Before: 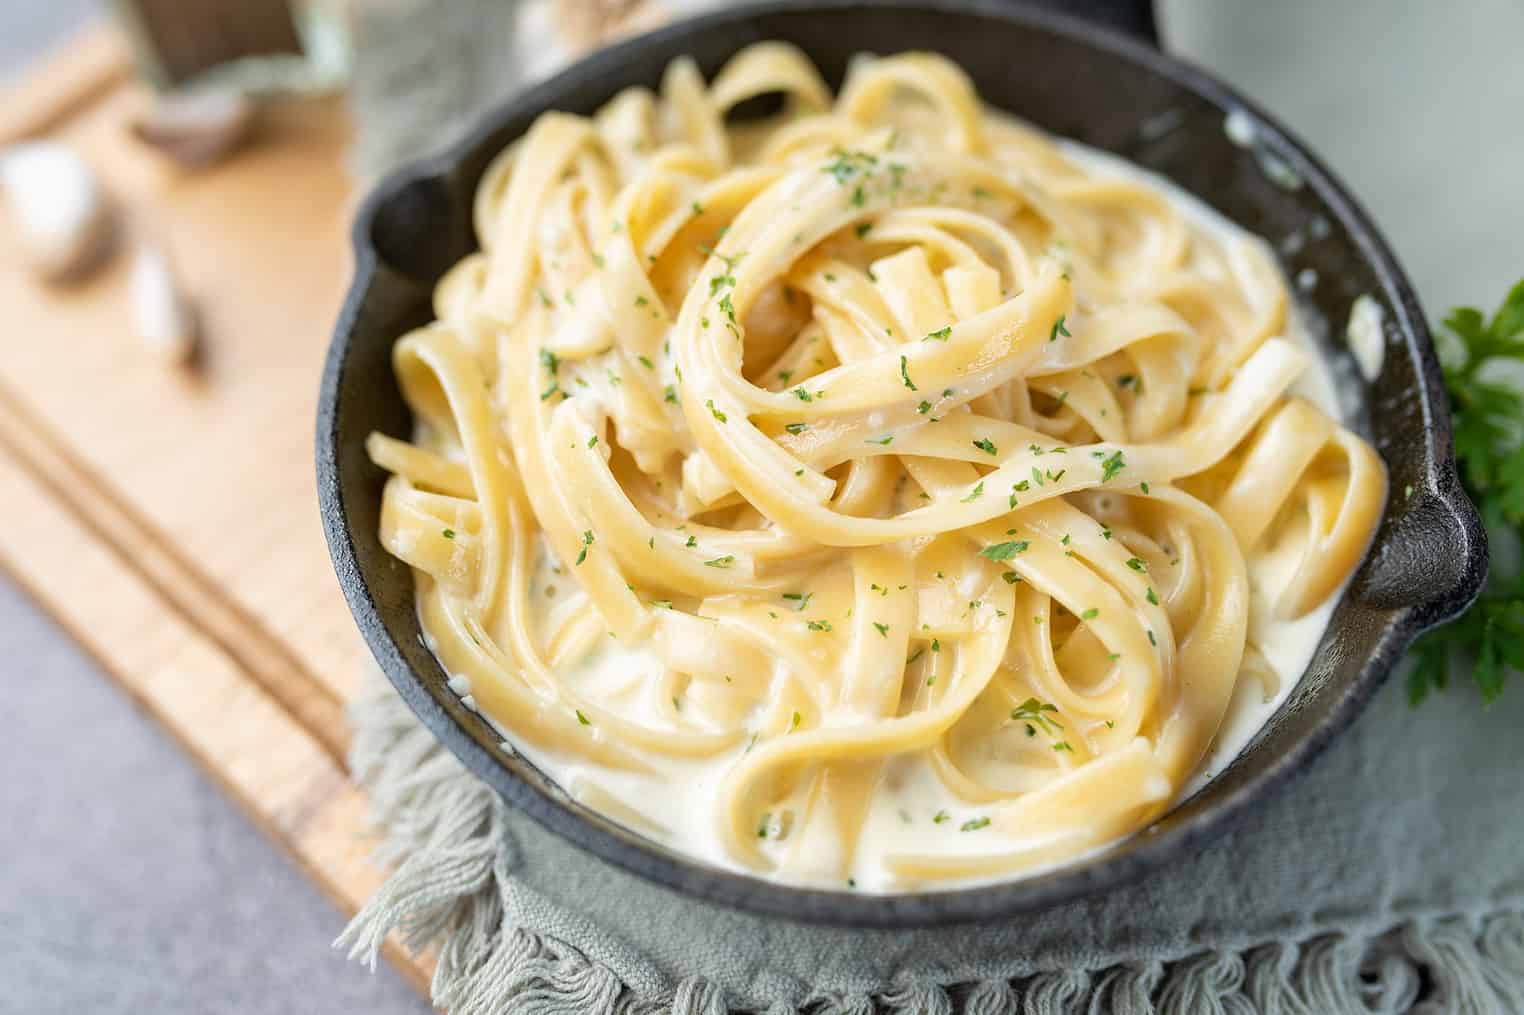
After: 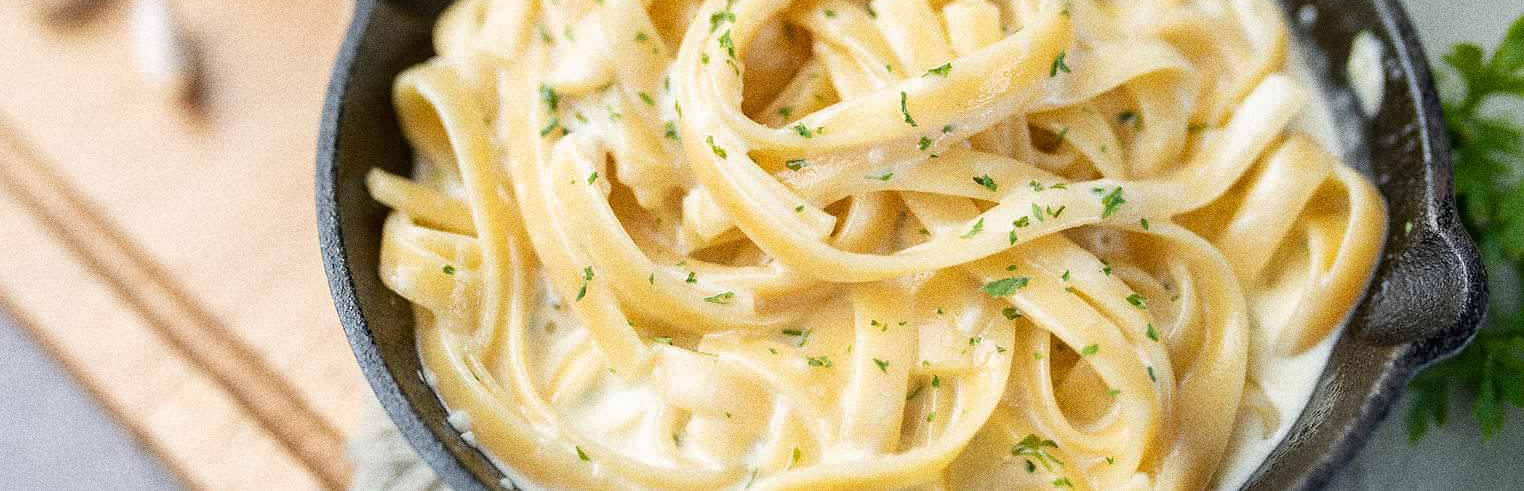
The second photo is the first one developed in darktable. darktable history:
grain: coarseness 0.09 ISO, strength 40%
crop and rotate: top 26.056%, bottom 25.543%
